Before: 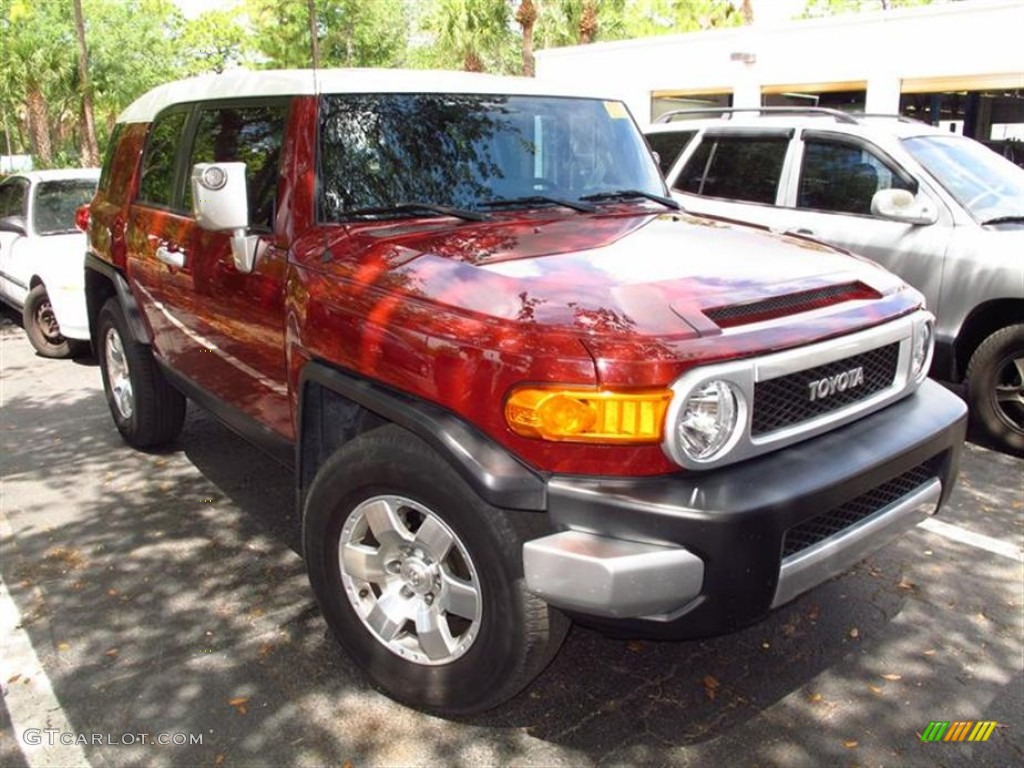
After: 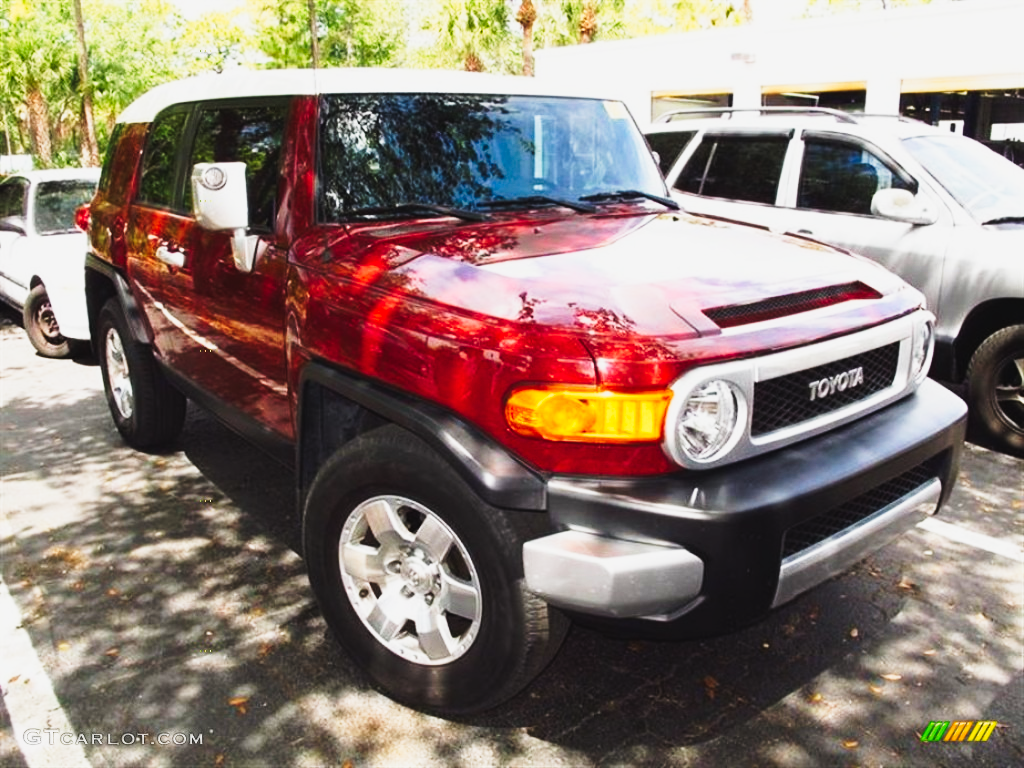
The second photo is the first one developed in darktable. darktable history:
tone curve: curves: ch0 [(0, 0.031) (0.145, 0.106) (0.319, 0.269) (0.495, 0.544) (0.707, 0.833) (0.859, 0.931) (1, 0.967)]; ch1 [(0, 0) (0.279, 0.218) (0.424, 0.411) (0.495, 0.504) (0.538, 0.55) (0.578, 0.595) (0.707, 0.778) (1, 1)]; ch2 [(0, 0) (0.125, 0.089) (0.353, 0.329) (0.436, 0.432) (0.552, 0.554) (0.615, 0.674) (1, 1)], preserve colors none
